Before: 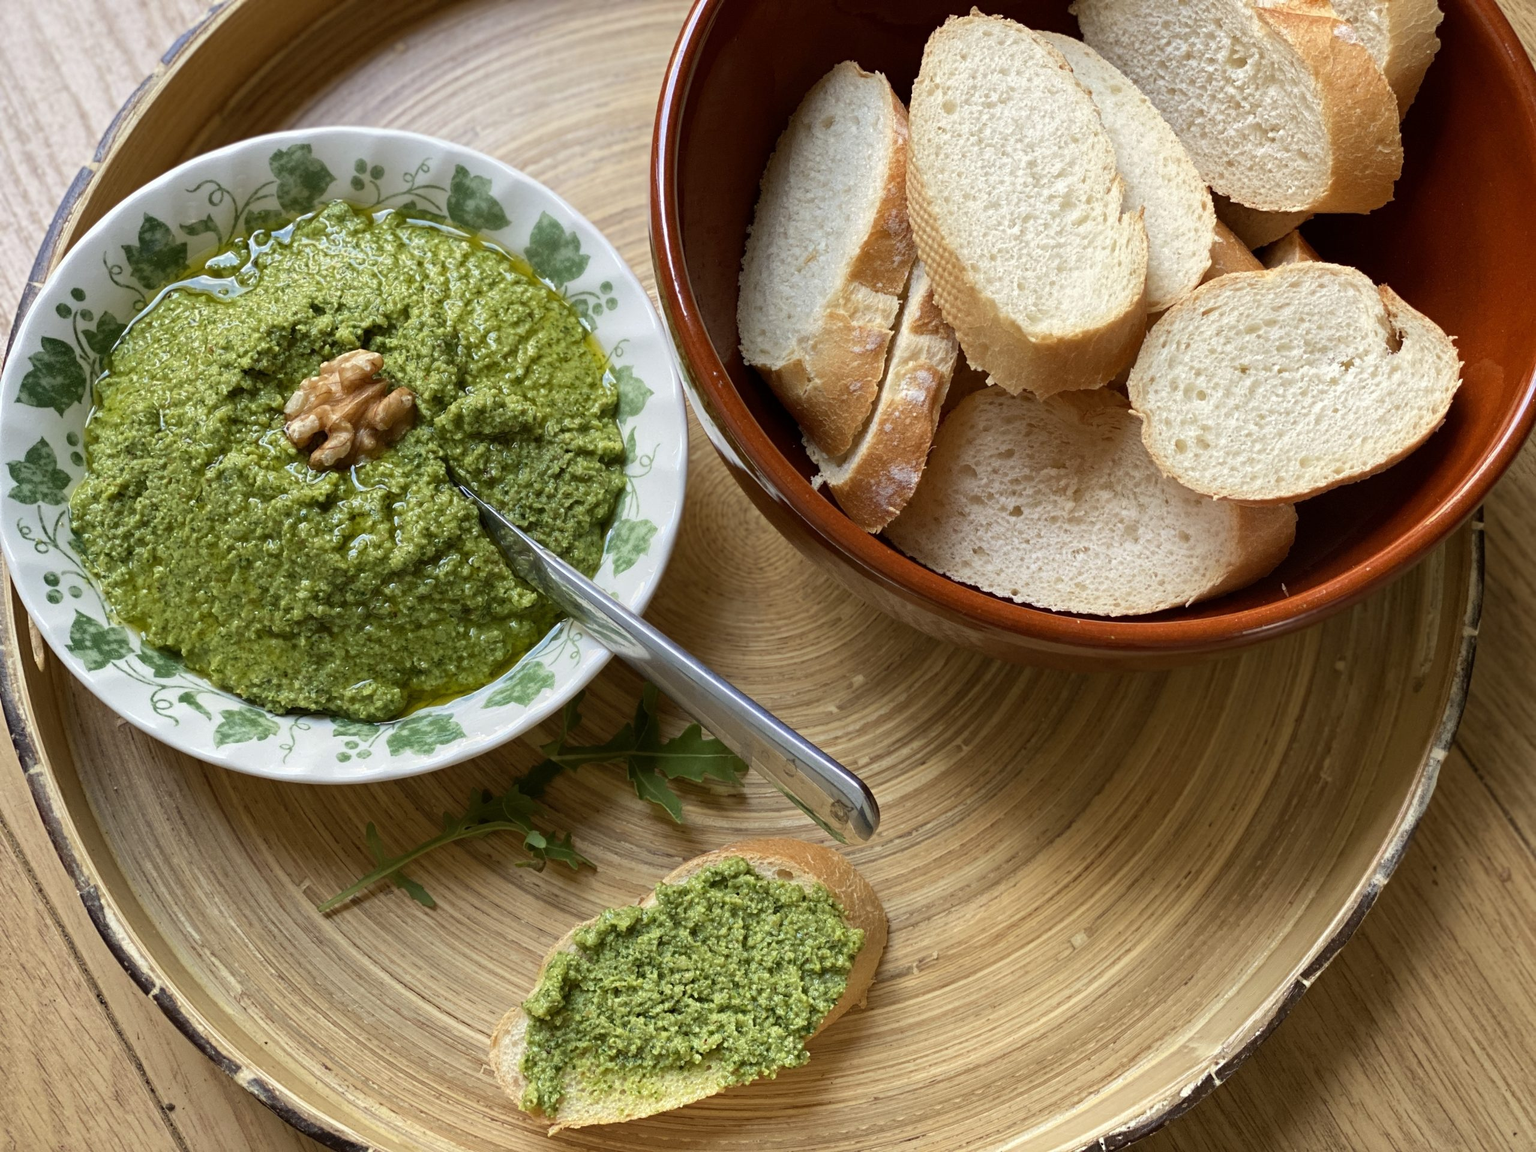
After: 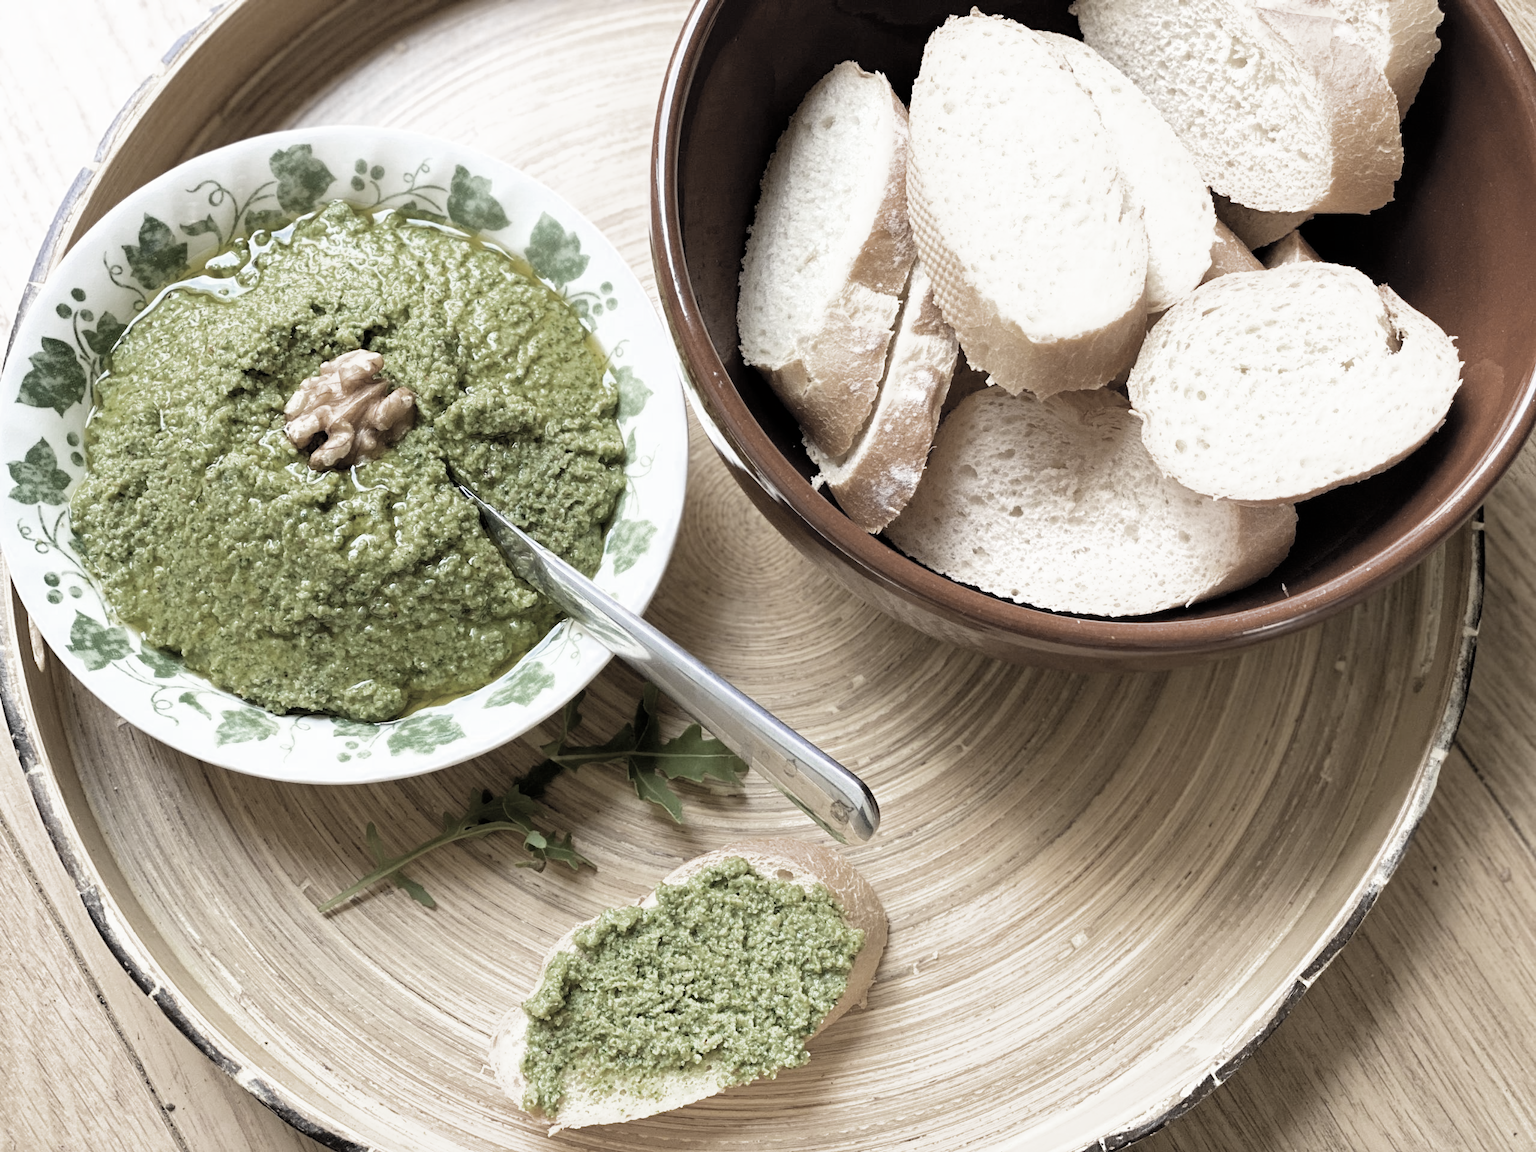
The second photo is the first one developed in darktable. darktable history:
exposure: black level correction 0, exposure 1.453 EV, compensate highlight preservation false
filmic rgb: black relative exposure -11.87 EV, white relative exposure 5.4 EV, hardness 4.48, latitude 49.45%, contrast 1.141
color zones: curves: ch0 [(0, 0.487) (0.241, 0.395) (0.434, 0.373) (0.658, 0.412) (0.838, 0.487)]; ch1 [(0, 0) (0.053, 0.053) (0.211, 0.202) (0.579, 0.259) (0.781, 0.241)]
